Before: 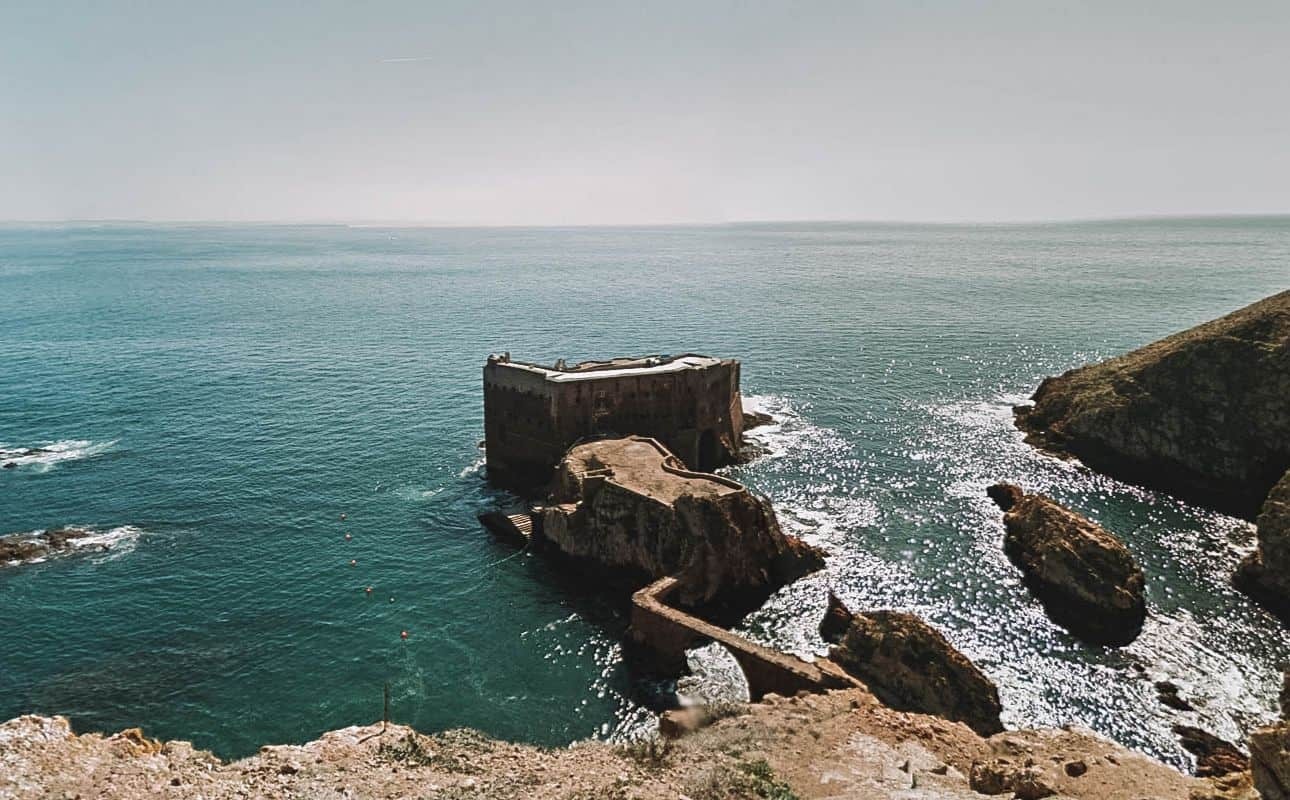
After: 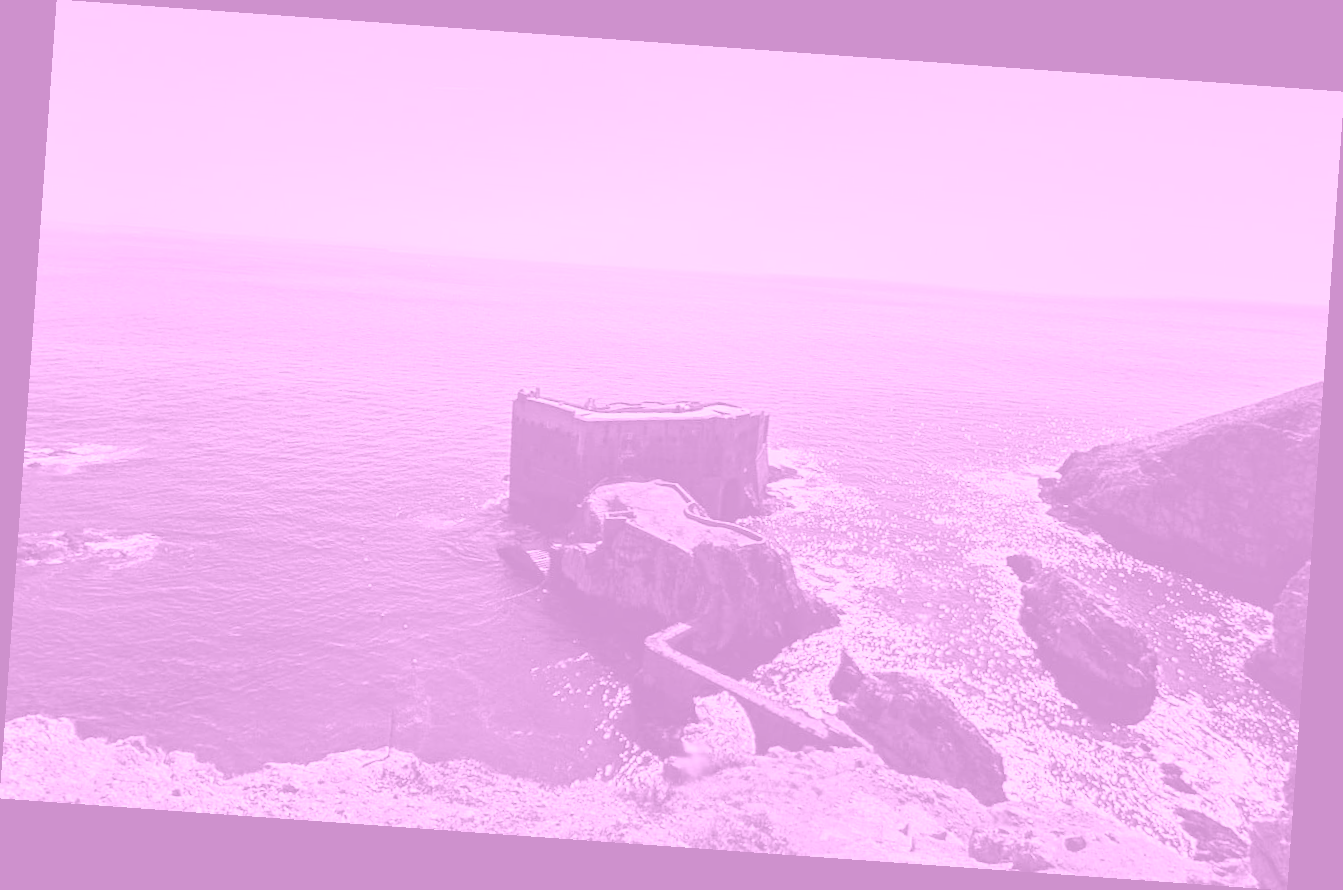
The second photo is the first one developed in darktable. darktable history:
exposure: compensate highlight preservation false
rotate and perspective: rotation 4.1°, automatic cropping off
colorize: hue 331.2°, saturation 69%, source mix 30.28%, lightness 69.02%, version 1
